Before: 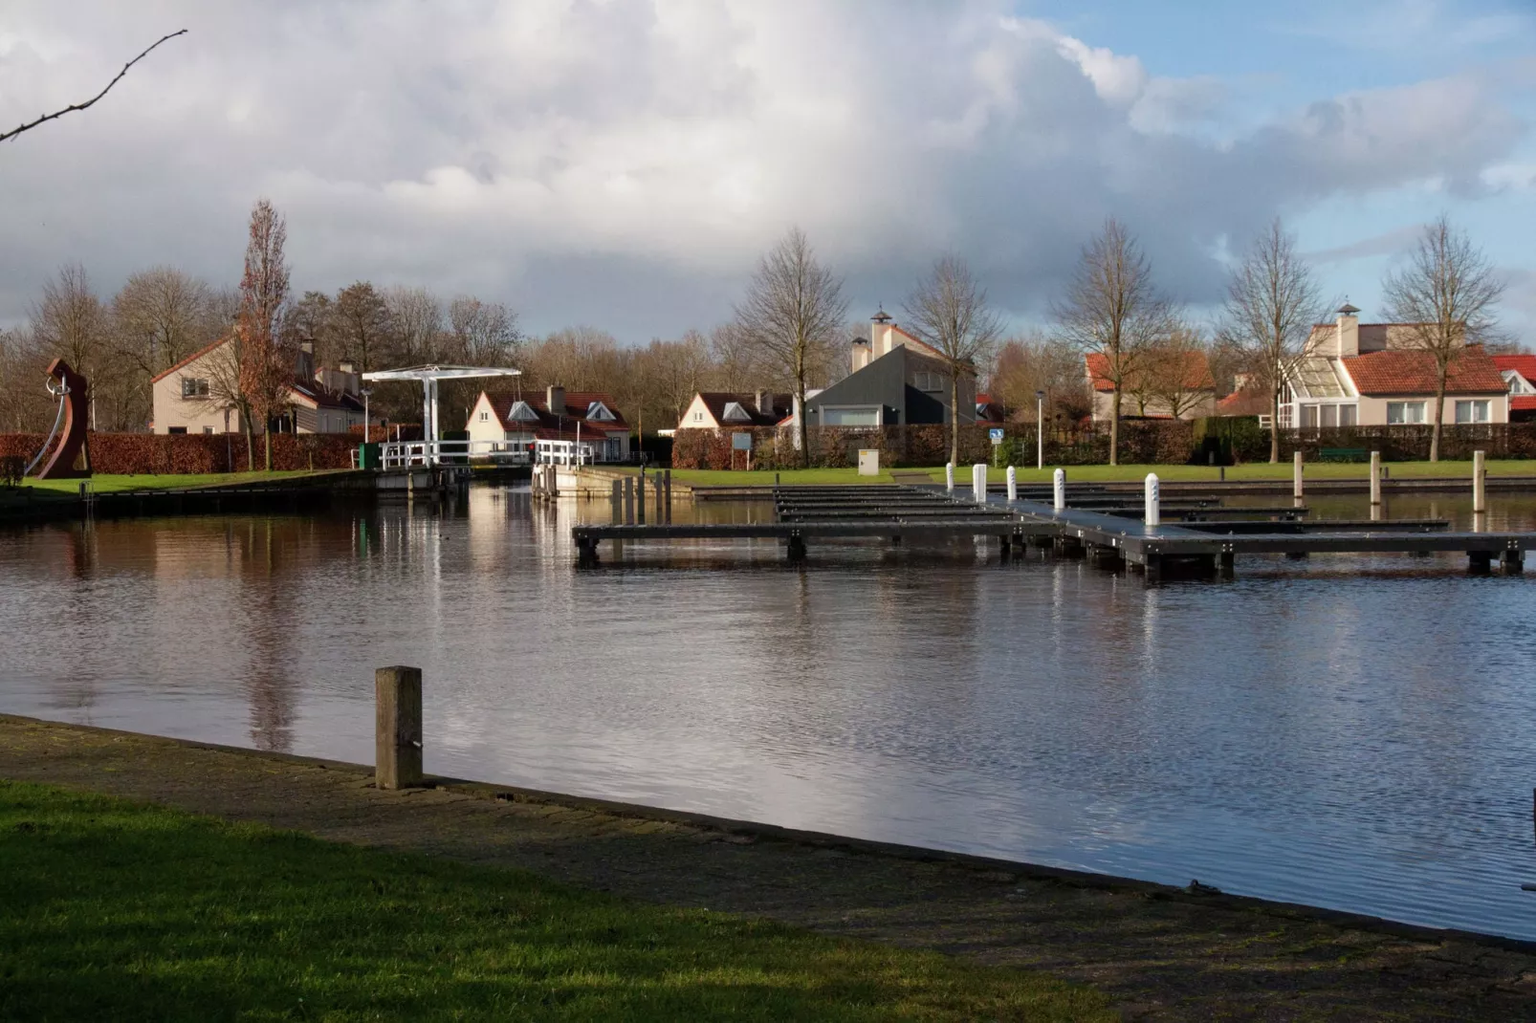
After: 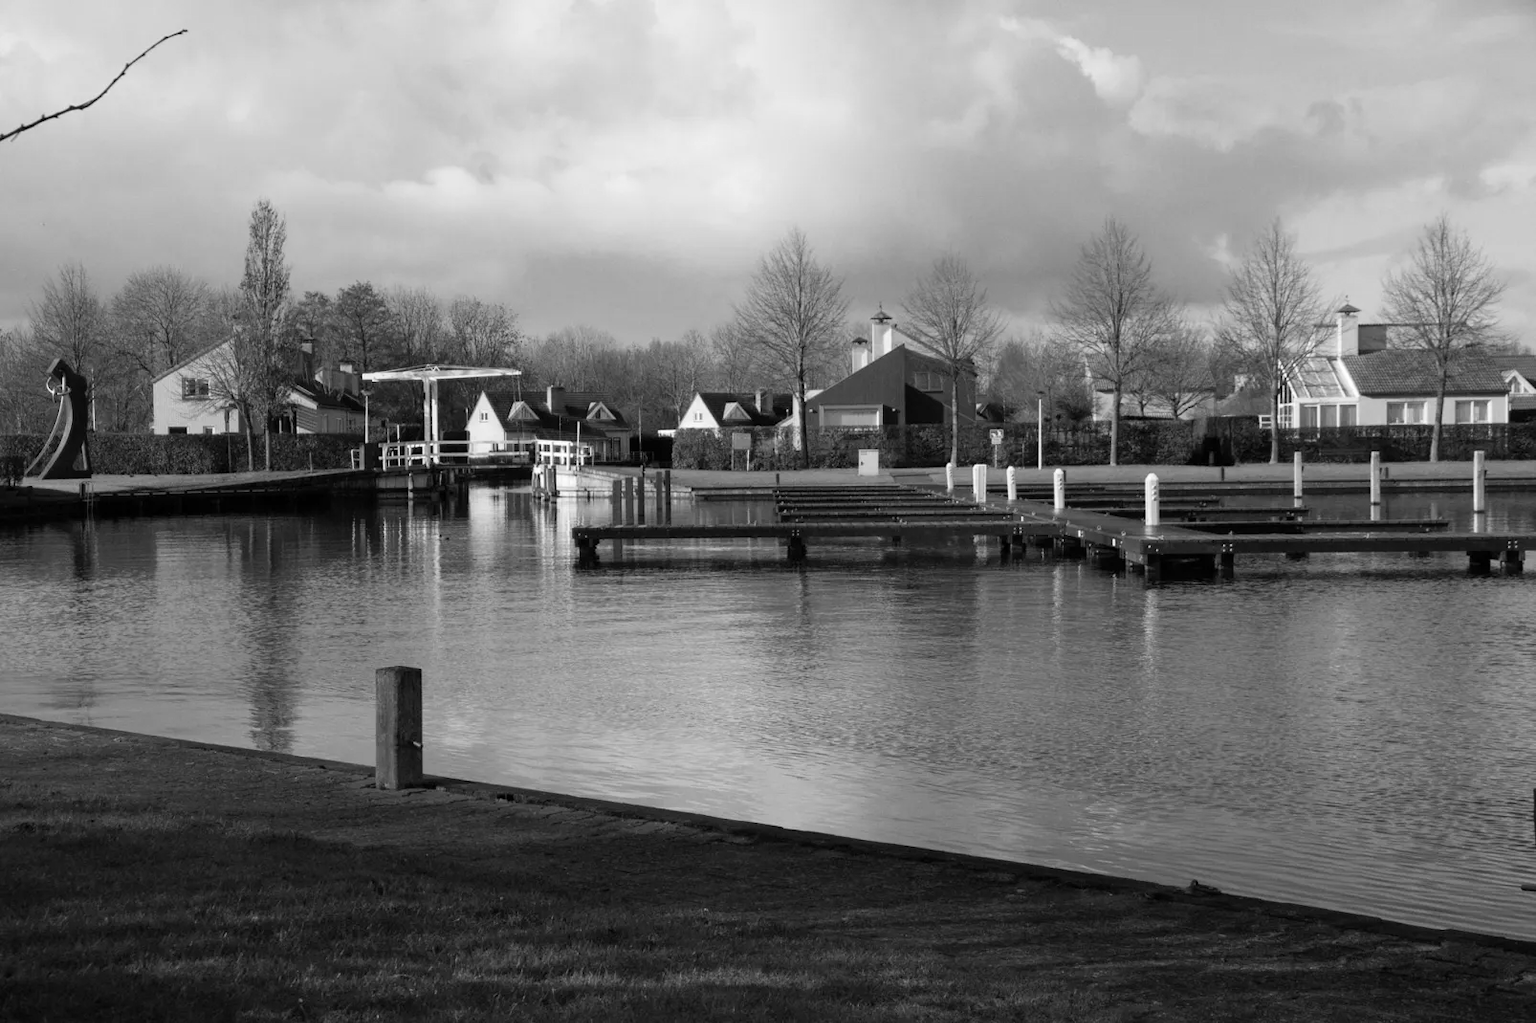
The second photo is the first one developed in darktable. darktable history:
contrast brightness saturation: contrast 0.1, brightness 0.038, saturation 0.093
color zones: curves: ch1 [(0, -0.014) (0.143, -0.013) (0.286, -0.013) (0.429, -0.016) (0.571, -0.019) (0.714, -0.015) (0.857, 0.002) (1, -0.014)]
